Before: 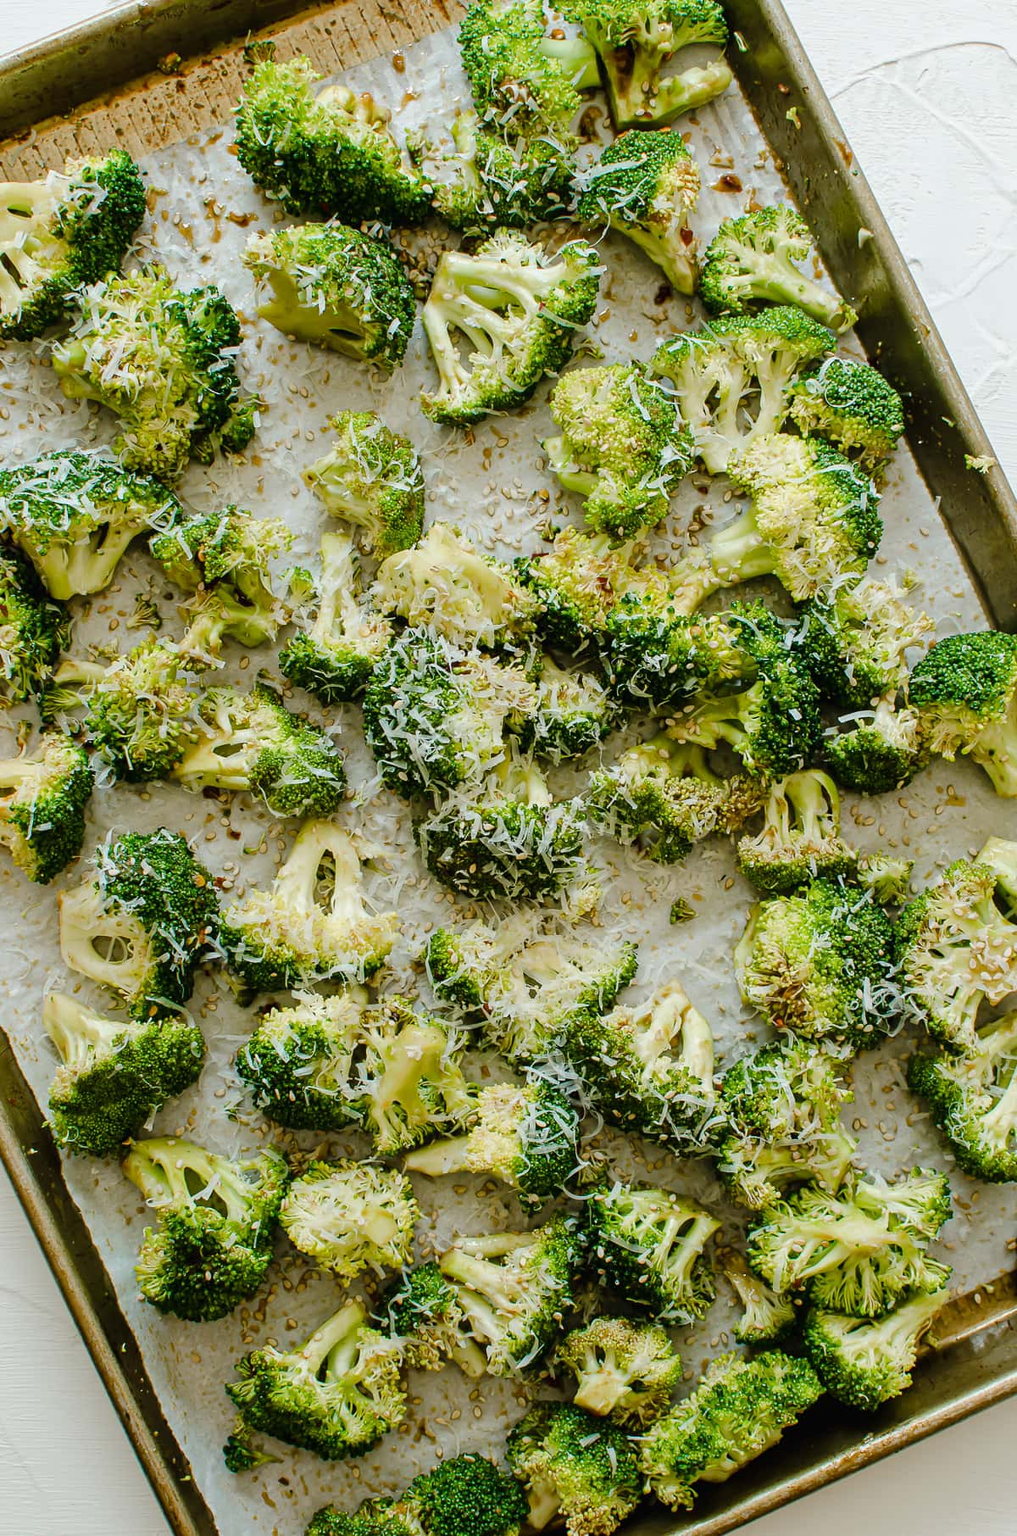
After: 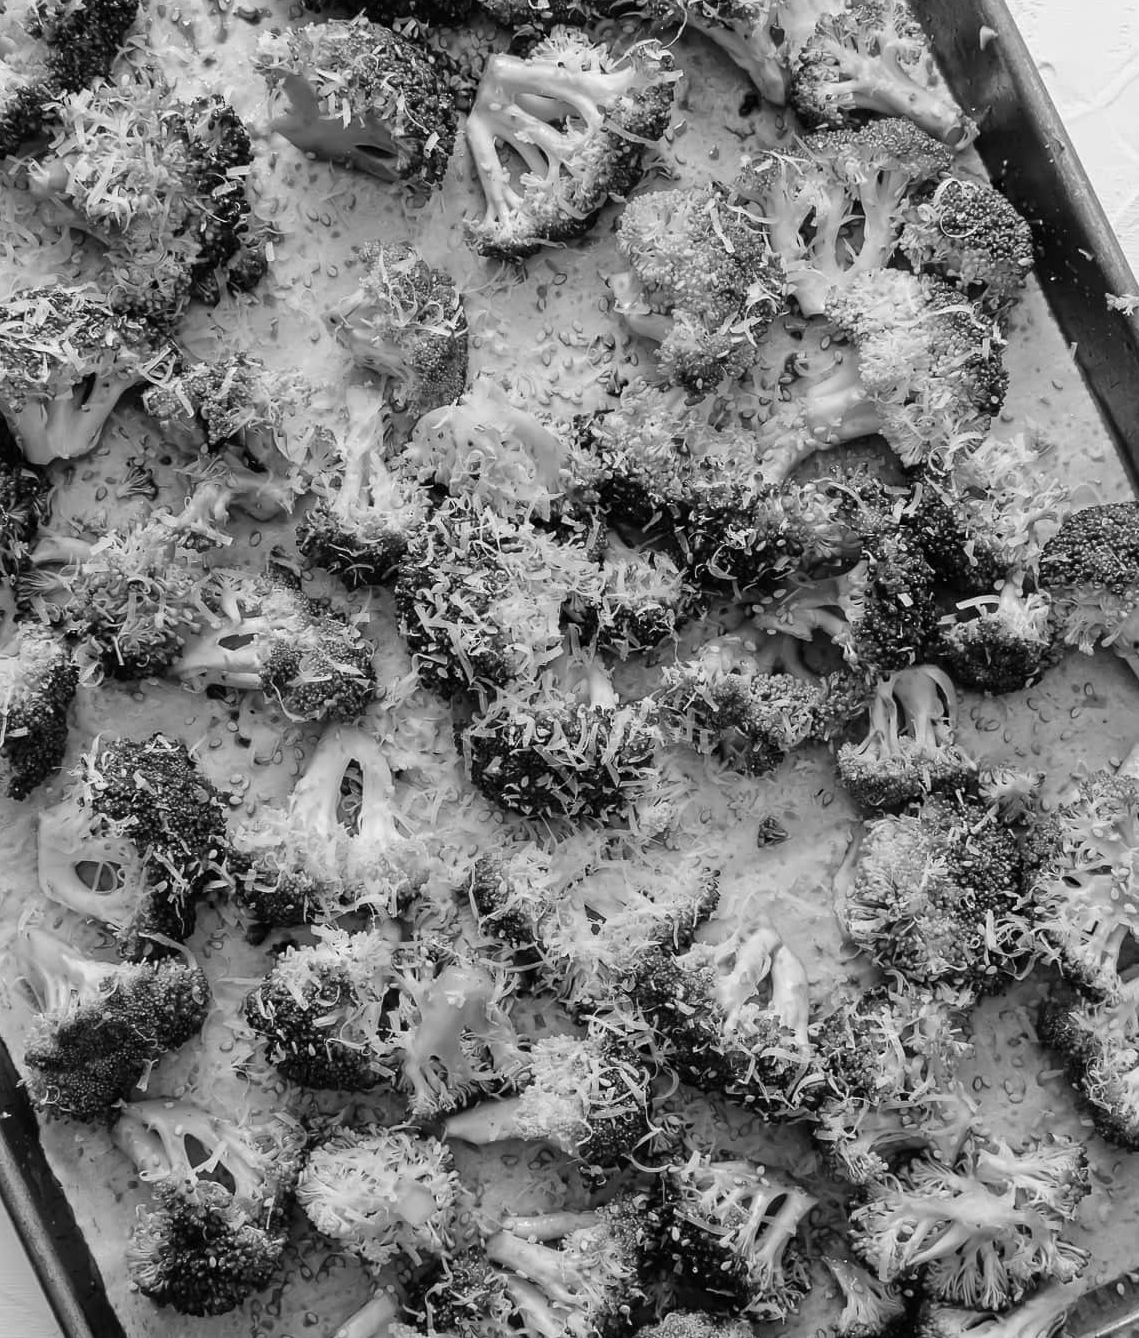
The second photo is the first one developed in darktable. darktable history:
color calibration: output gray [0.22, 0.42, 0.37, 0], illuminant as shot in camera, x 0.358, y 0.373, temperature 4628.91 K
color balance rgb: linear chroma grading › global chroma 9.954%, perceptual saturation grading › global saturation 0.114%, global vibrance 9.944%
crop and rotate: left 2.767%, top 13.443%, right 2.277%, bottom 12.688%
